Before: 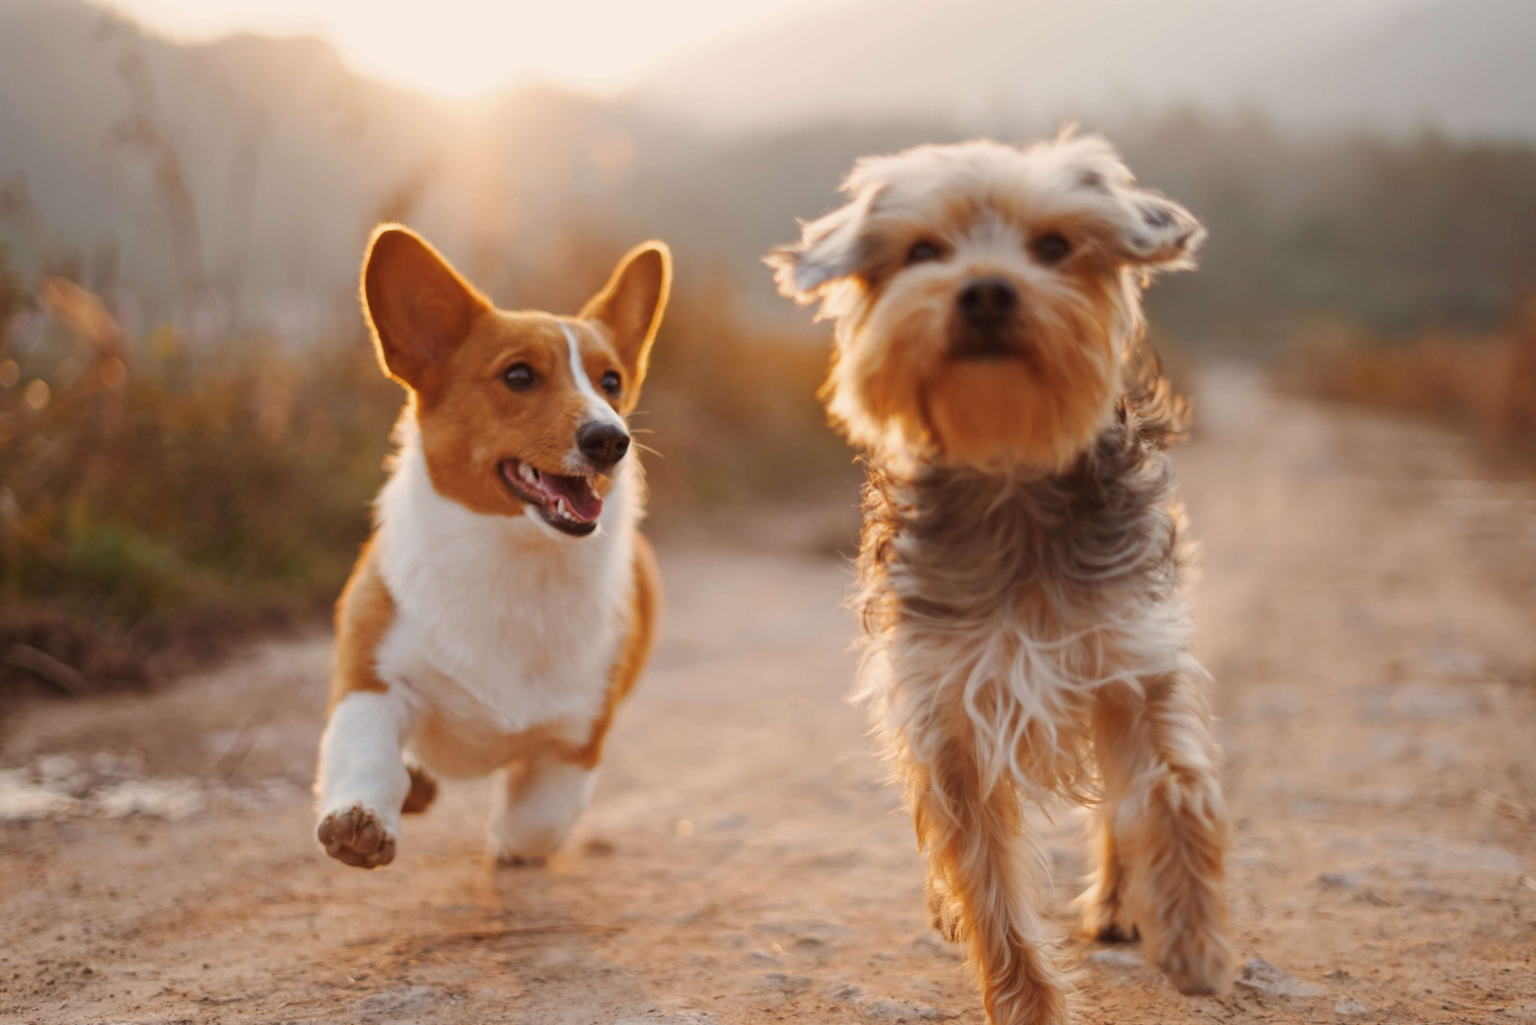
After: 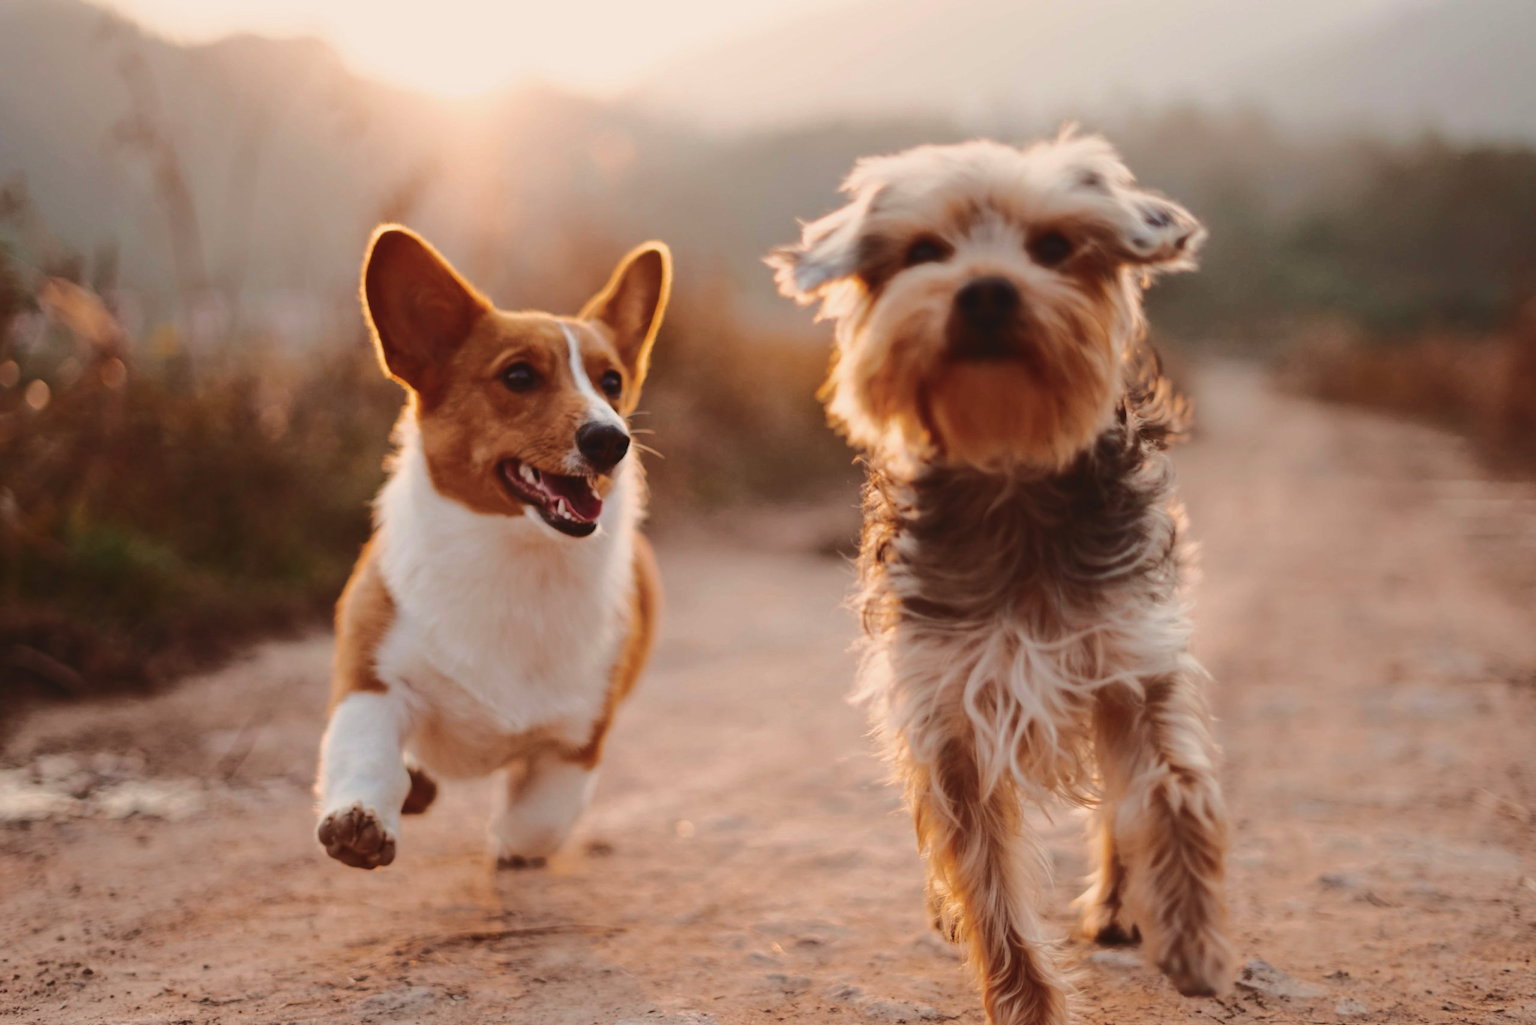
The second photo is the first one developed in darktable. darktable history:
exposure: black level correction -0.025, exposure -0.117 EV, compensate highlight preservation false
tone curve: curves: ch0 [(0.003, 0.015) (0.104, 0.07) (0.239, 0.201) (0.327, 0.317) (0.401, 0.443) (0.495, 0.55) (0.65, 0.68) (0.832, 0.858) (1, 0.977)]; ch1 [(0, 0) (0.161, 0.092) (0.35, 0.33) (0.379, 0.401) (0.447, 0.476) (0.495, 0.499) (0.515, 0.518) (0.55, 0.557) (0.621, 0.615) (0.718, 0.734) (1, 1)]; ch2 [(0, 0) (0.359, 0.372) (0.437, 0.437) (0.502, 0.501) (0.534, 0.537) (0.599, 0.586) (1, 1)], color space Lab, independent channels, preserve colors none
contrast brightness saturation: contrast 0.12, brightness -0.12, saturation 0.2
